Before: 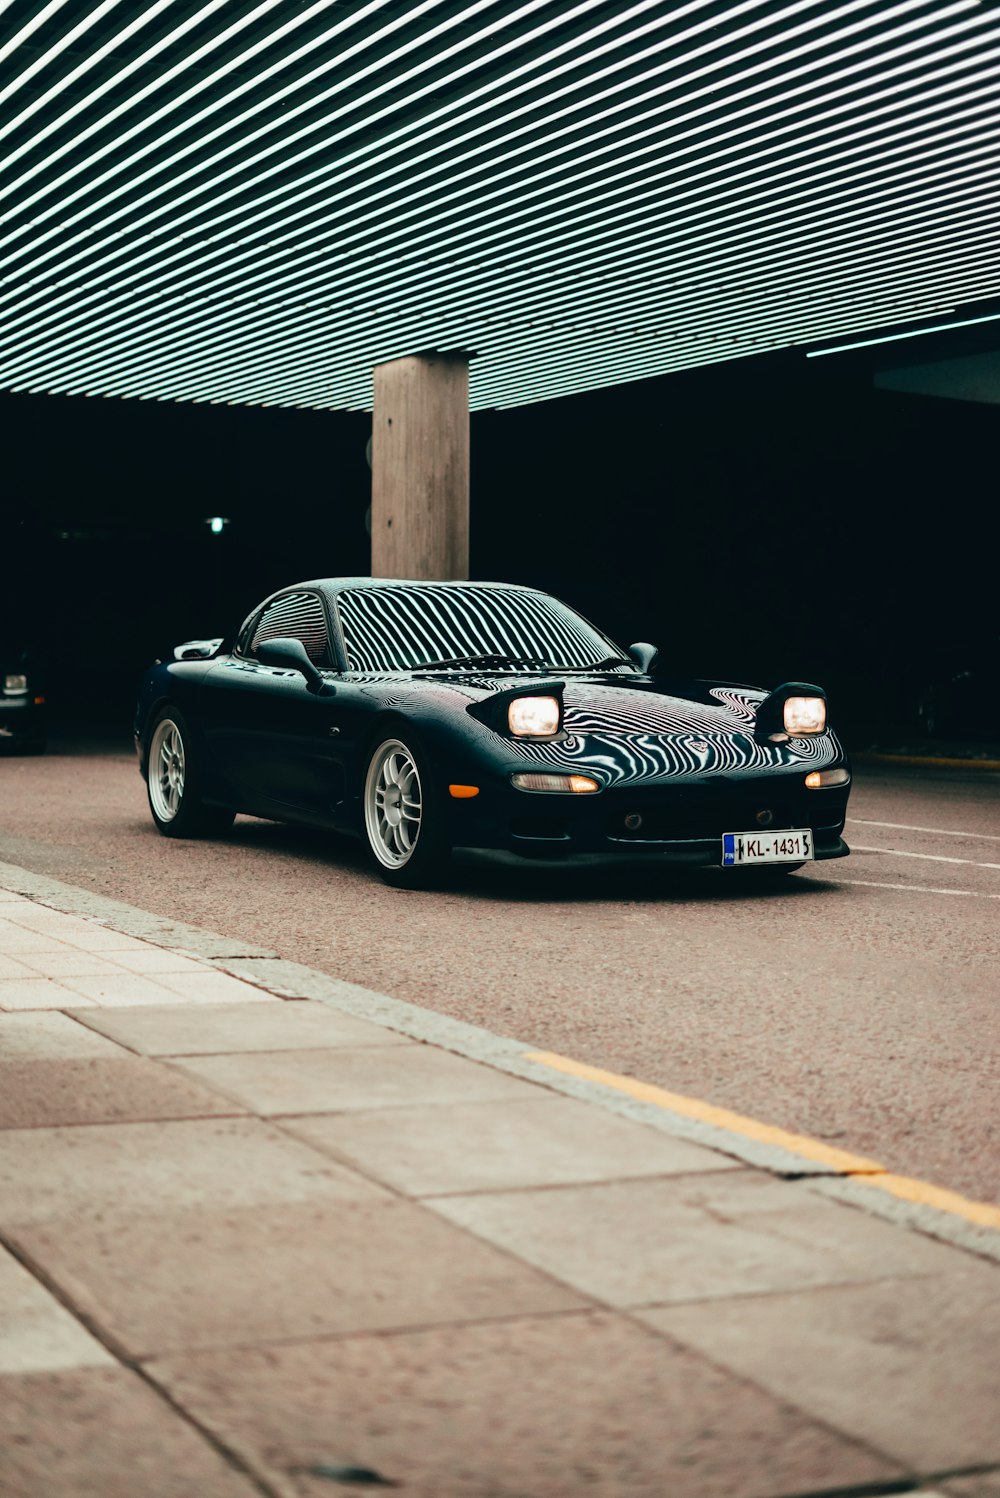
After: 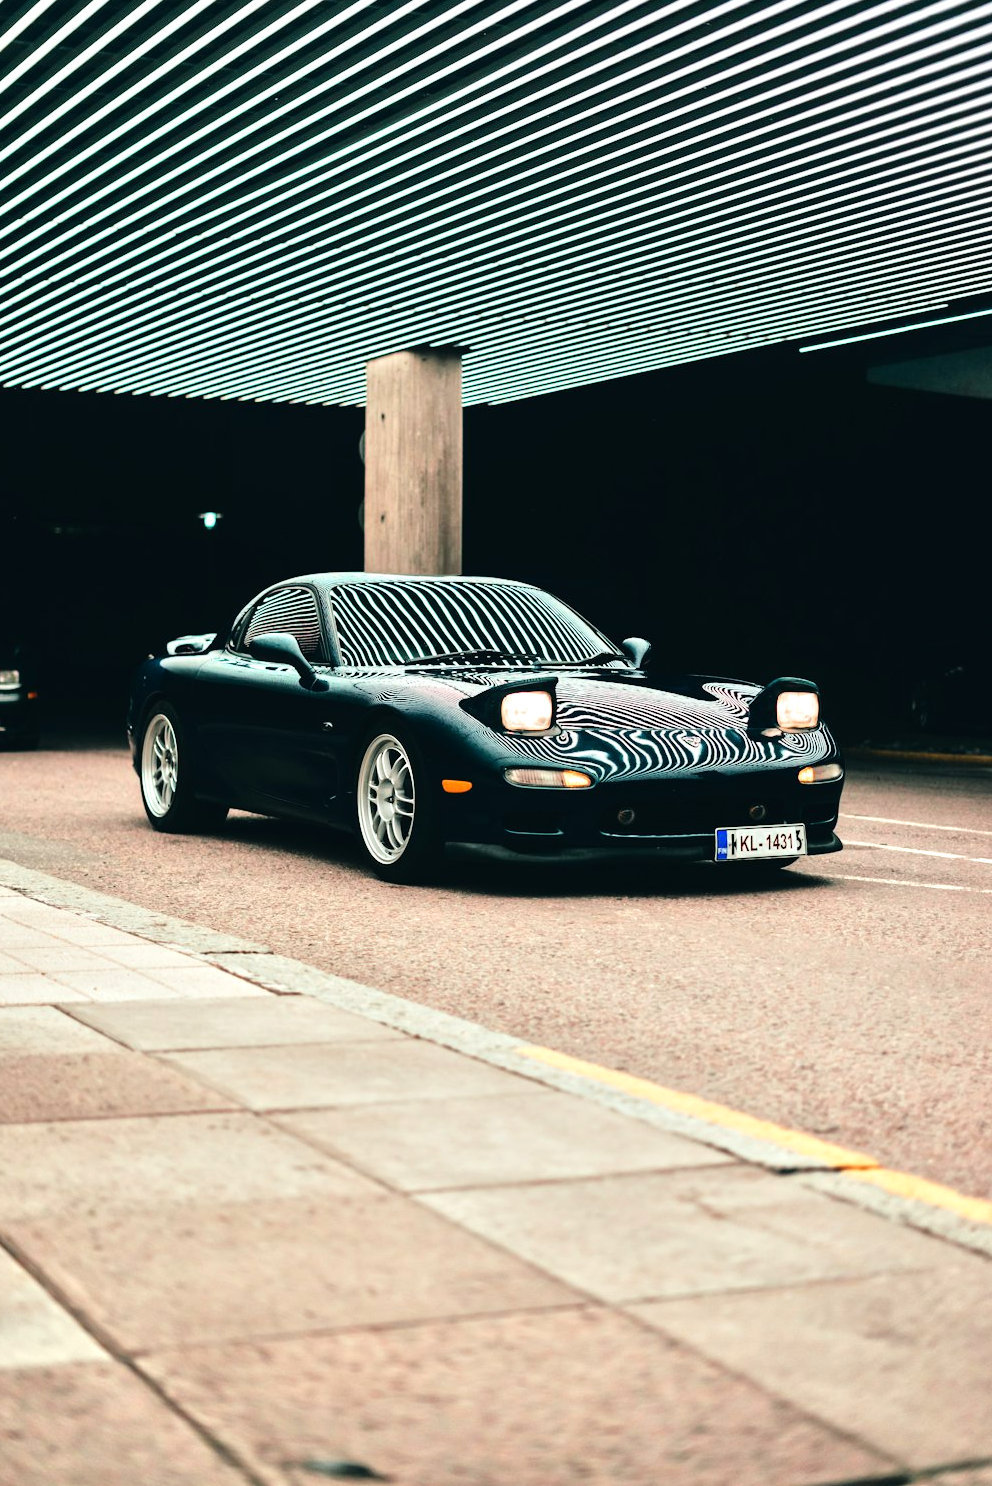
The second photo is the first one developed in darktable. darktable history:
crop and rotate: left 0.768%, top 0.392%, bottom 0.353%
tone equalizer: -7 EV 0.147 EV, -6 EV 0.592 EV, -5 EV 1.13 EV, -4 EV 1.31 EV, -3 EV 1.14 EV, -2 EV 0.6 EV, -1 EV 0.167 EV, smoothing diameter 2.17%, edges refinement/feathering 20.37, mask exposure compensation -1.57 EV, filter diffusion 5
